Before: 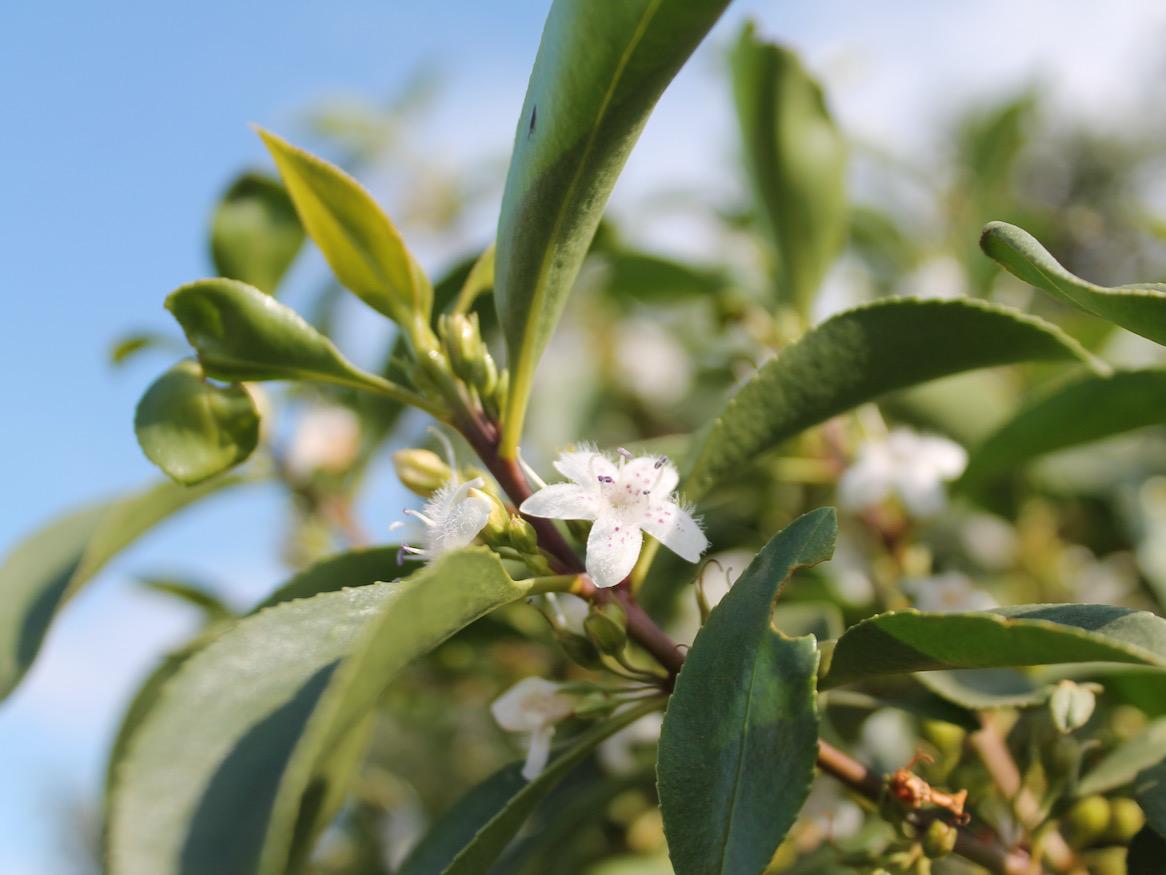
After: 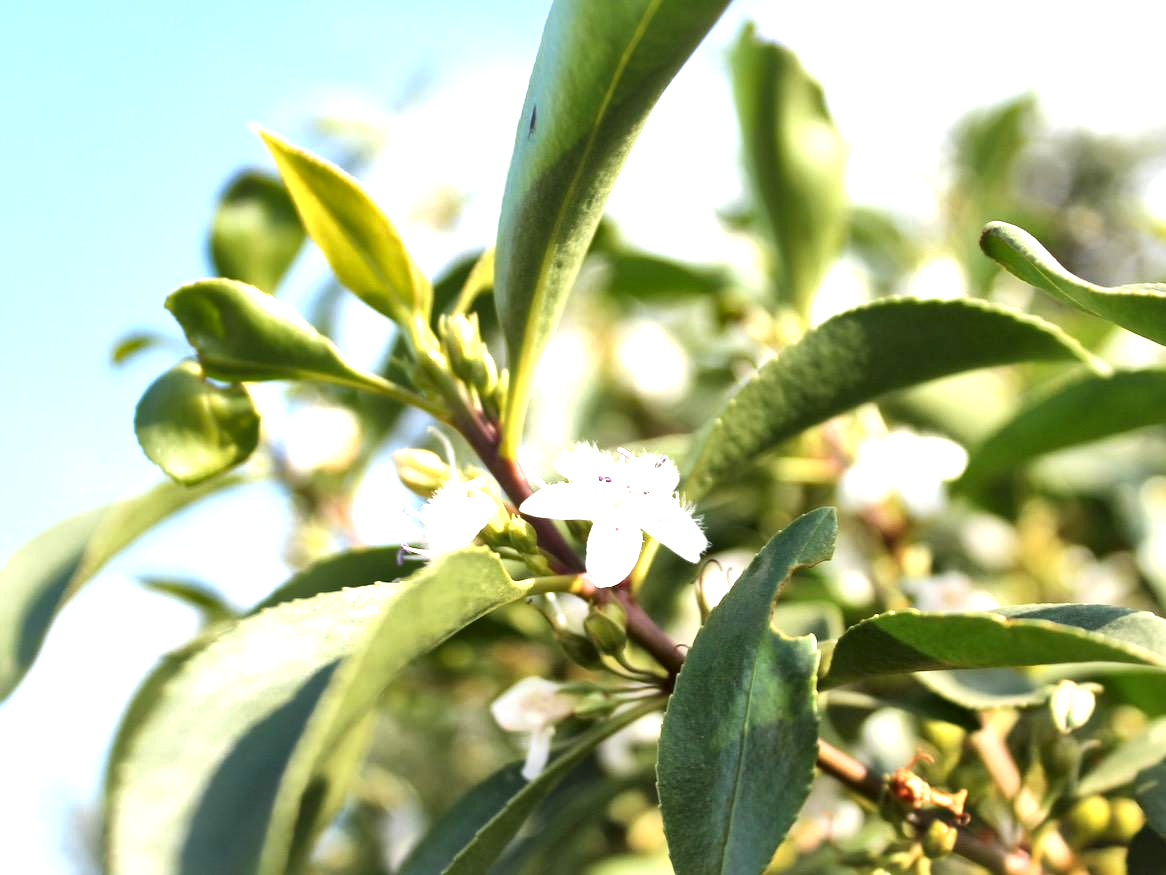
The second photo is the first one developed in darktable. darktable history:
local contrast: mode bilateral grid, contrast 70, coarseness 75, detail 180%, midtone range 0.2
exposure: exposure 1.137 EV, compensate highlight preservation false
